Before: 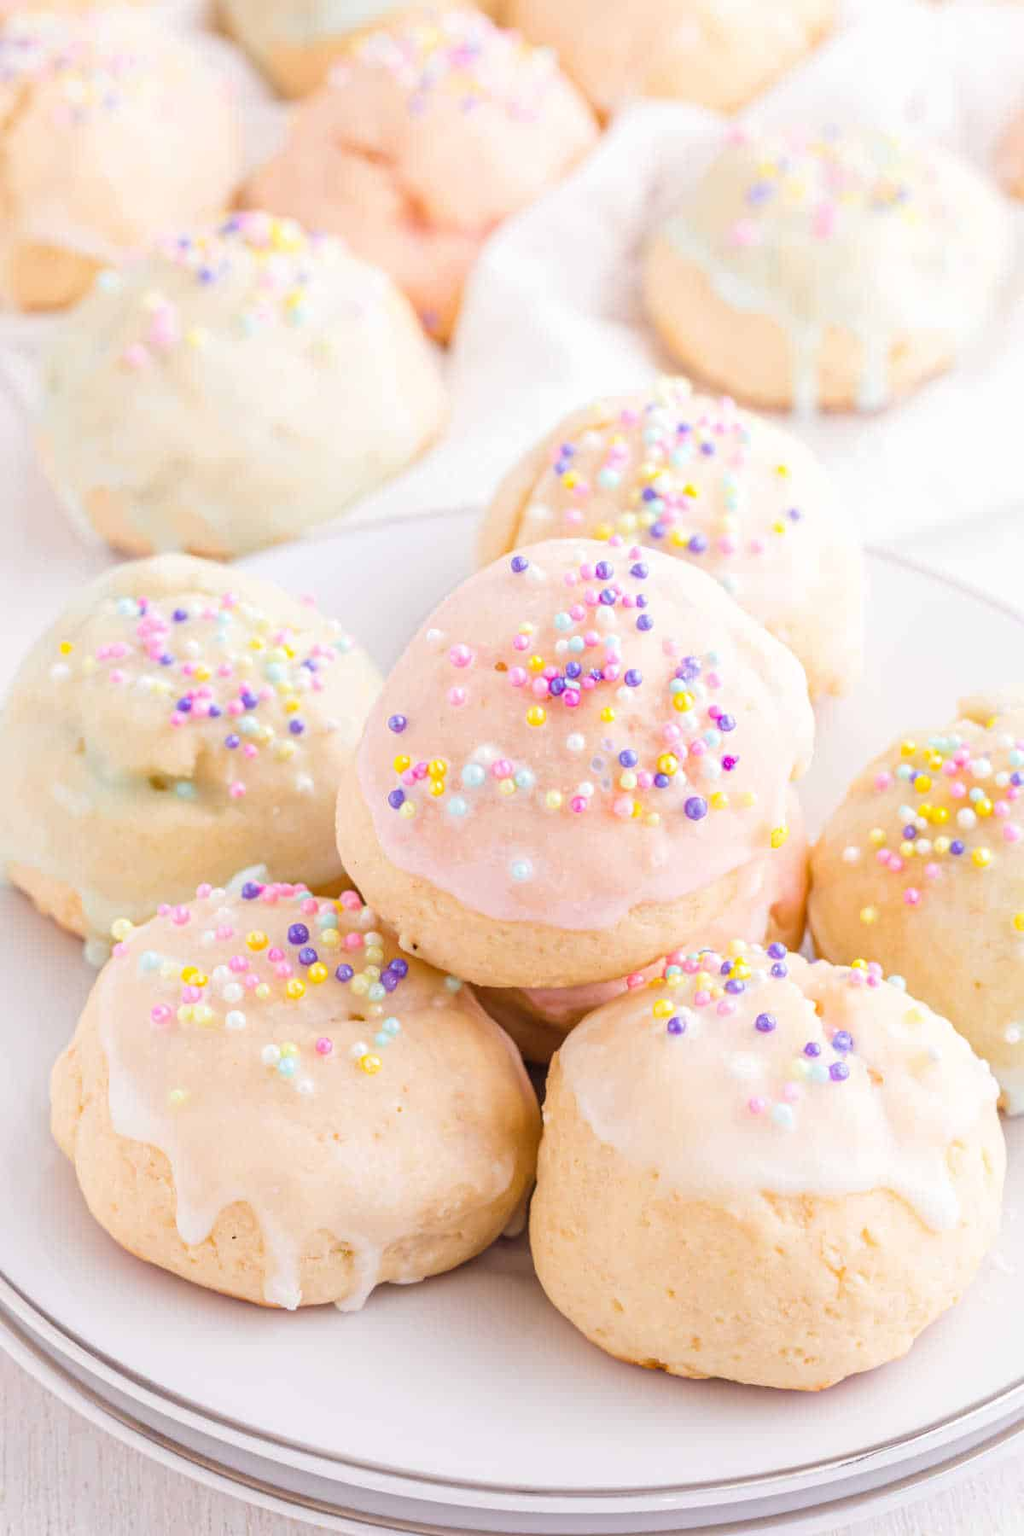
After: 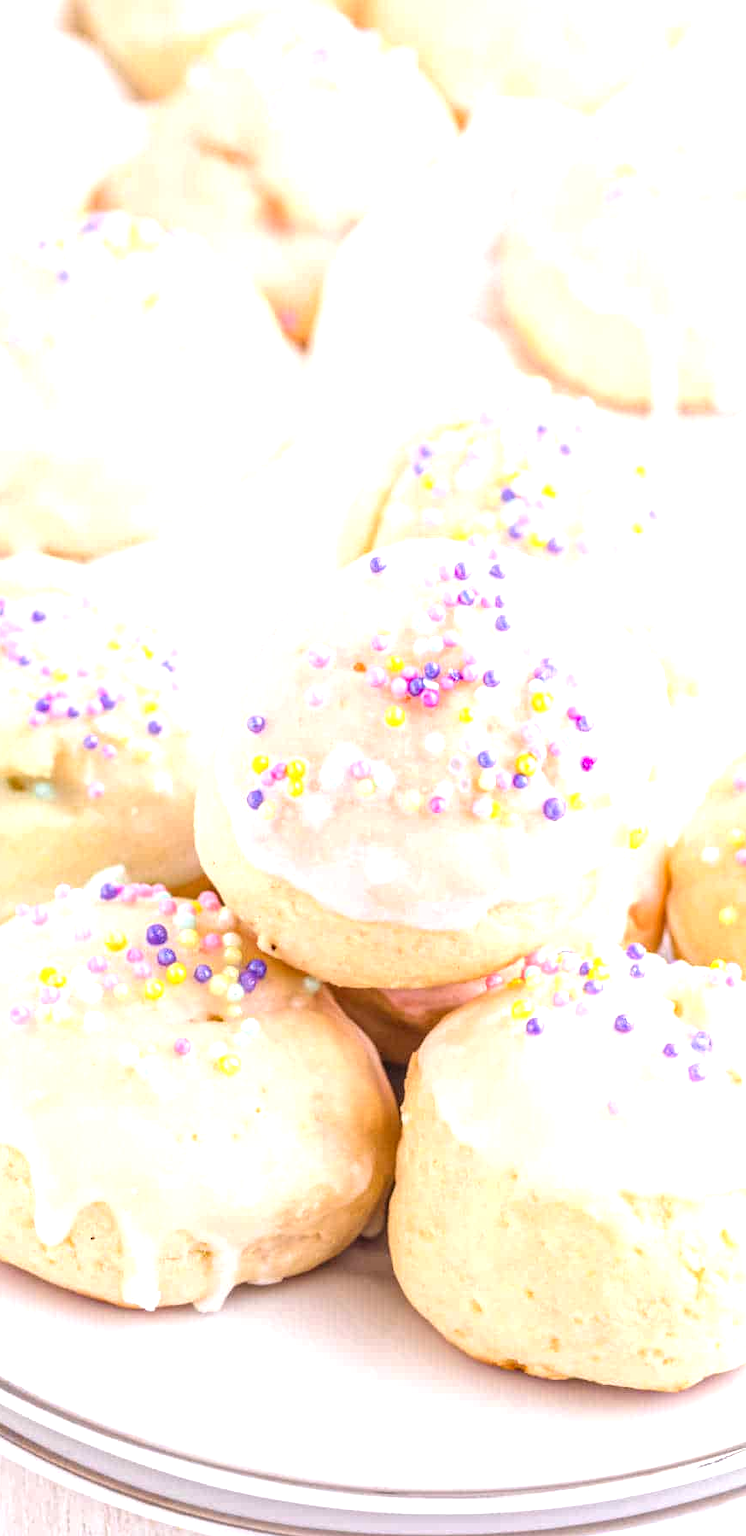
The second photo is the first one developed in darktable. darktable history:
exposure: black level correction 0, exposure 0.701 EV, compensate highlight preservation false
local contrast: on, module defaults
crop: left 13.903%, right 13.256%
